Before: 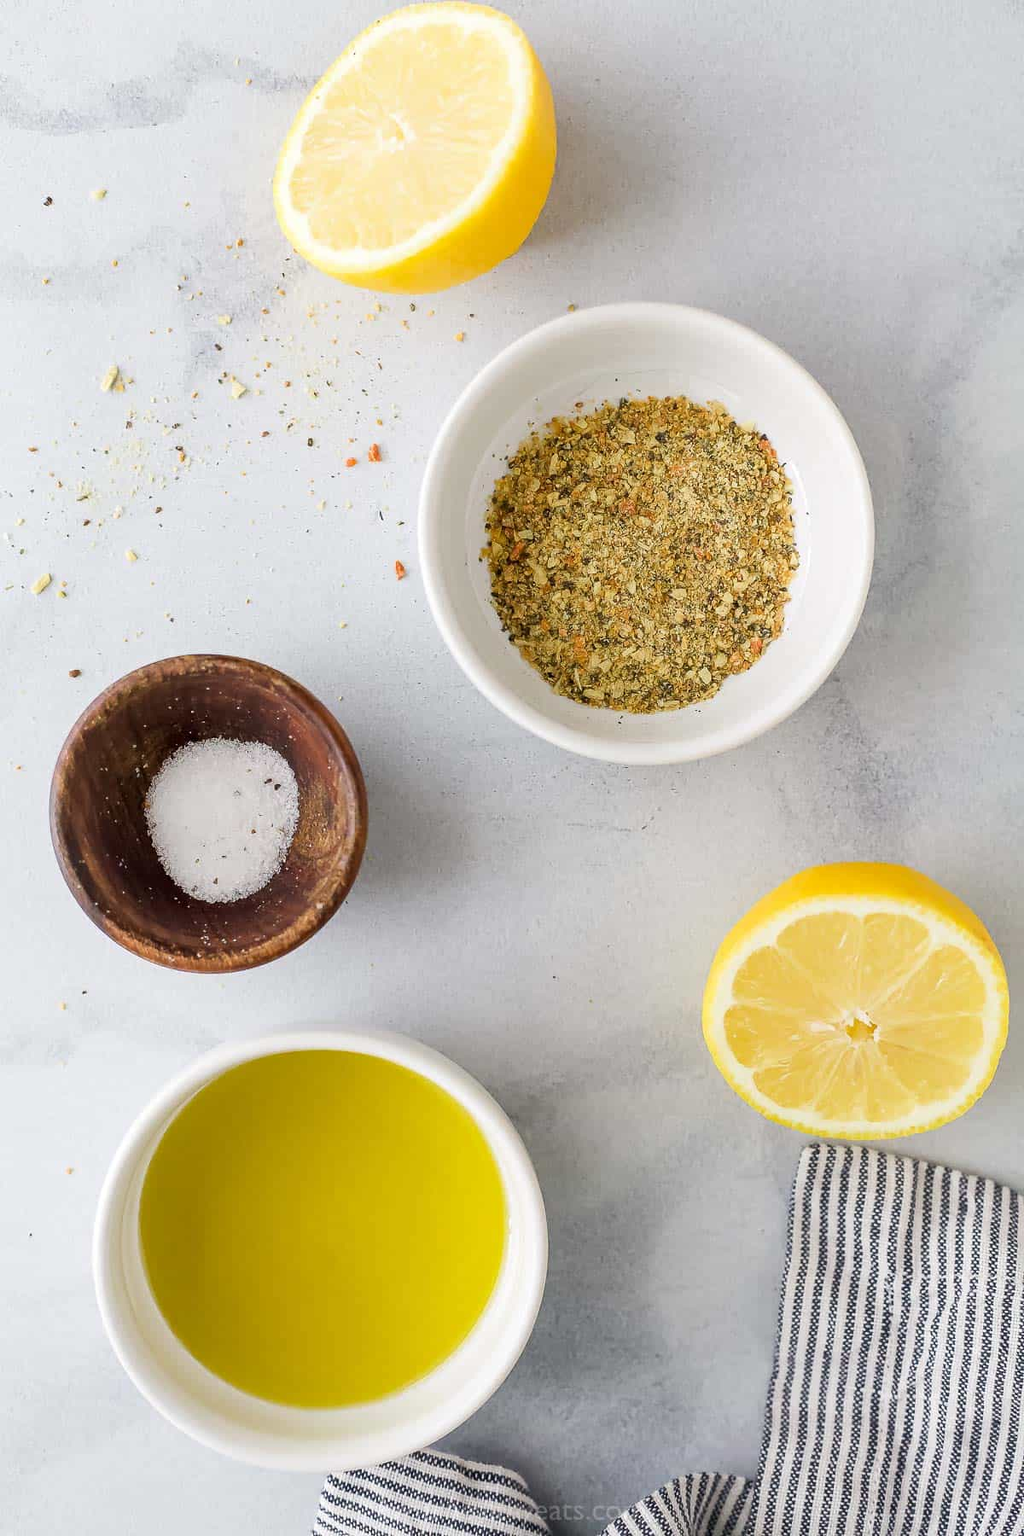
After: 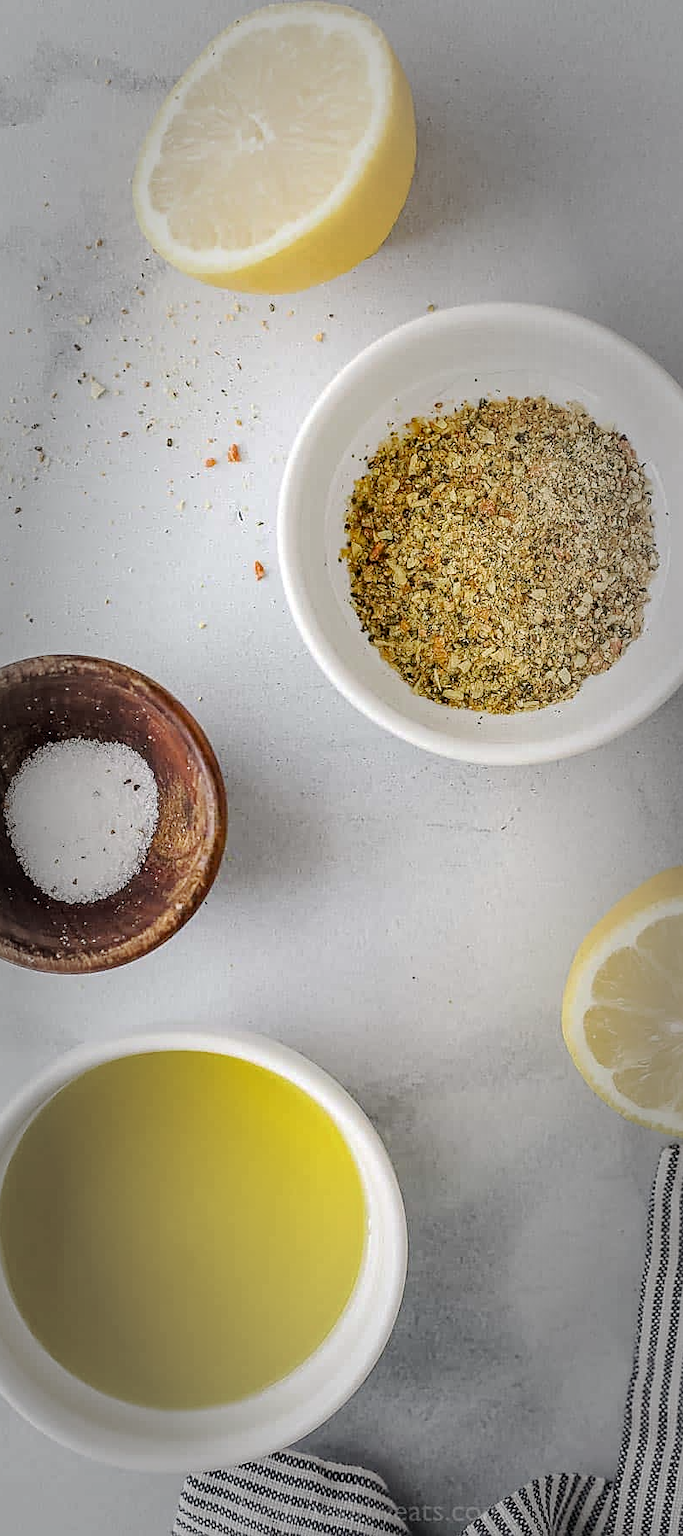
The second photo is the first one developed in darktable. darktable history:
base curve: curves: ch0 [(0, 0) (0.262, 0.32) (0.722, 0.705) (1, 1)], preserve colors none
local contrast: on, module defaults
exposure: exposure -0.057 EV, compensate exposure bias true, compensate highlight preservation false
crop and rotate: left 13.786%, right 19.531%
vignetting: fall-off start 48.93%, automatic ratio true, width/height ratio 1.292, unbound false
sharpen: on, module defaults
